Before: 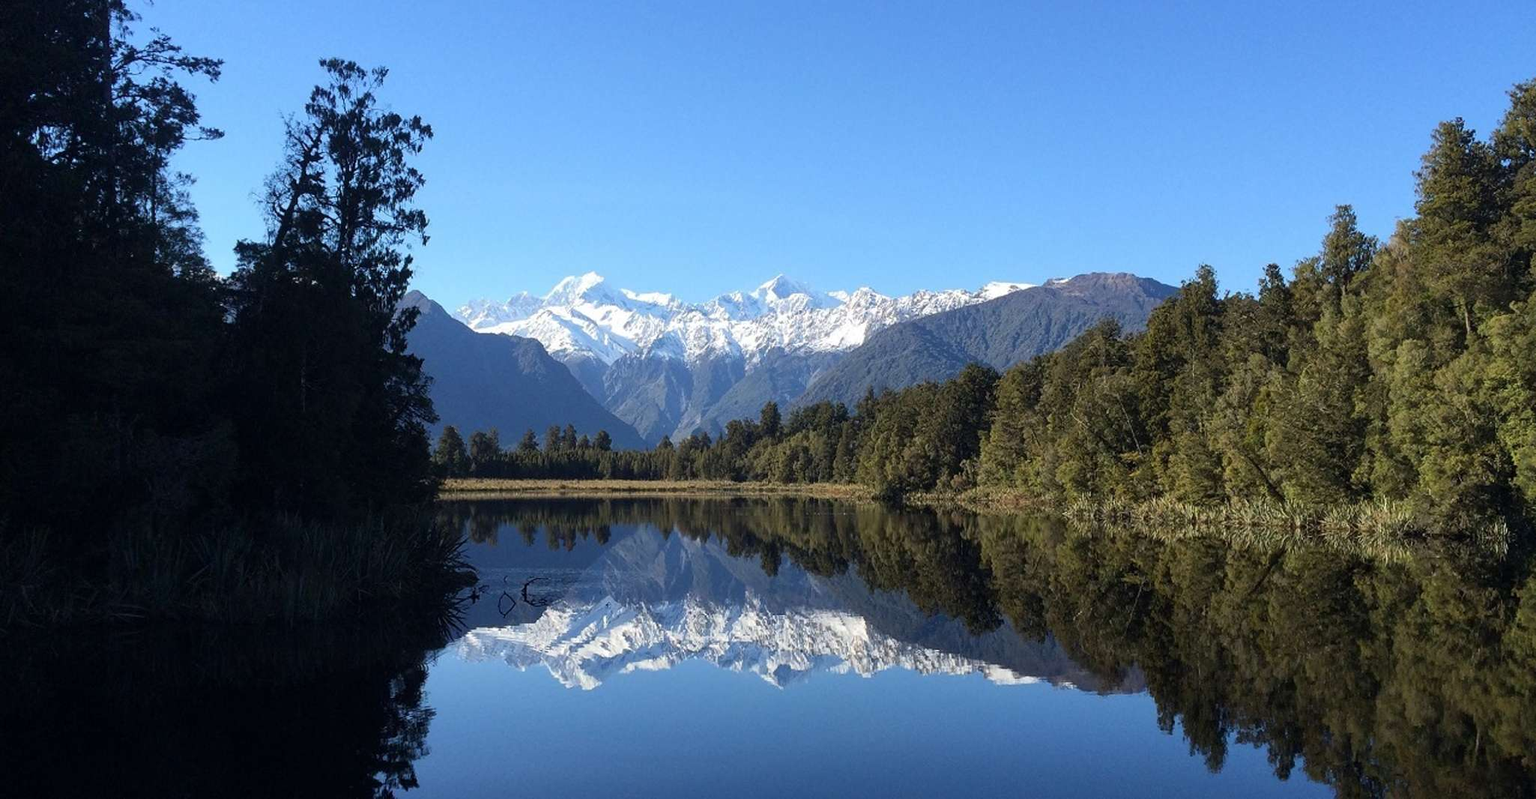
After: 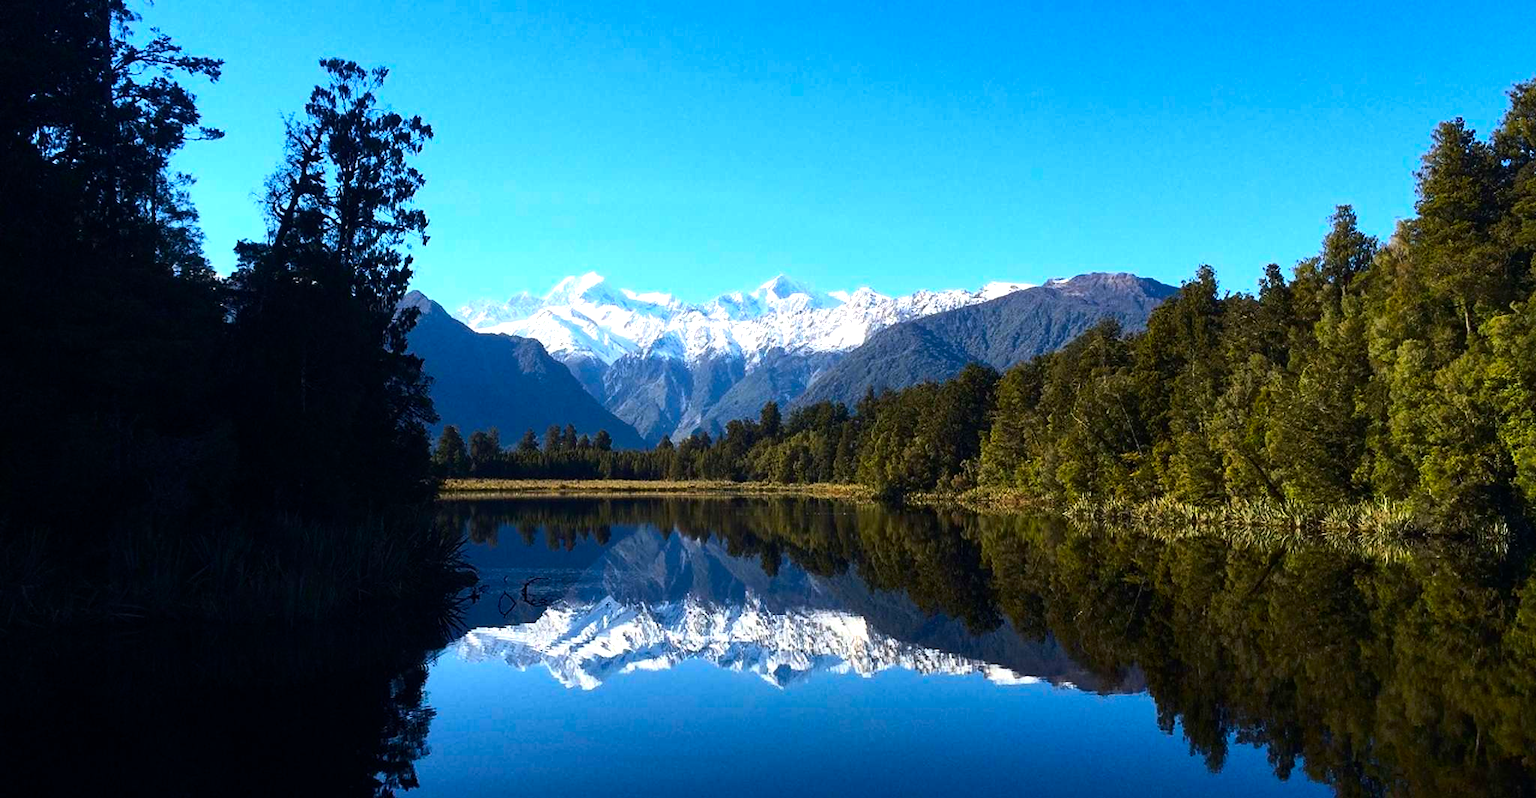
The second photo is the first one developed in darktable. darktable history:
color balance rgb: perceptual saturation grading › global saturation 31.299%, perceptual brilliance grading › global brilliance 15.797%, perceptual brilliance grading › shadows -35.496%, global vibrance 20%
contrast brightness saturation: contrast 0.153, brightness -0.007, saturation 0.104
